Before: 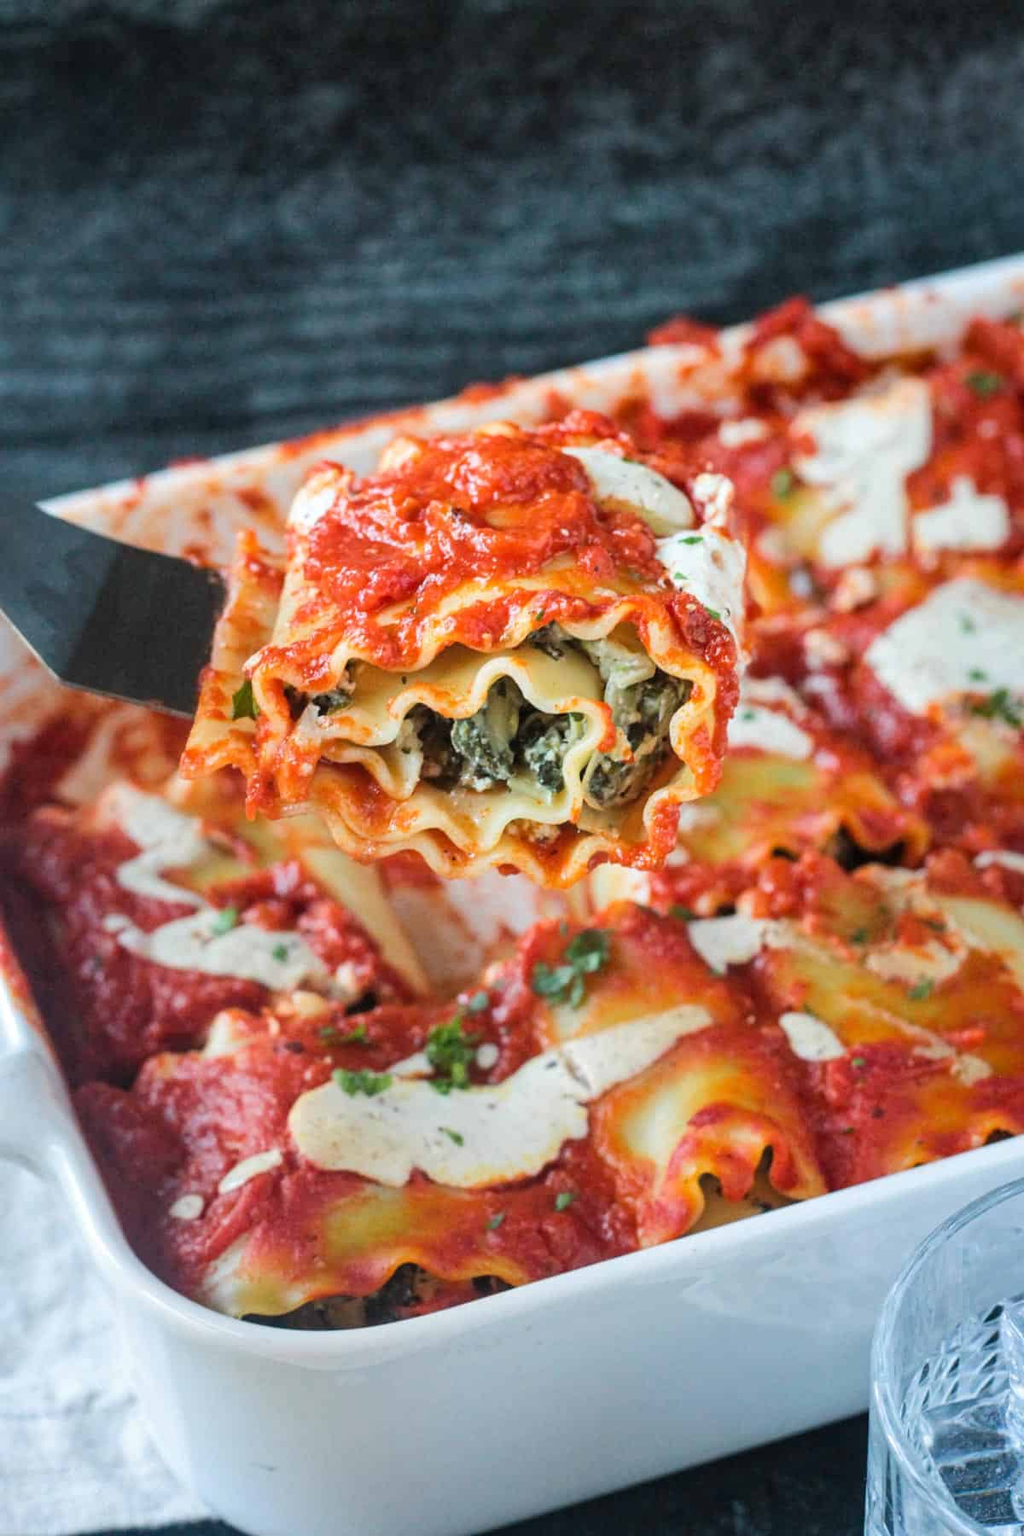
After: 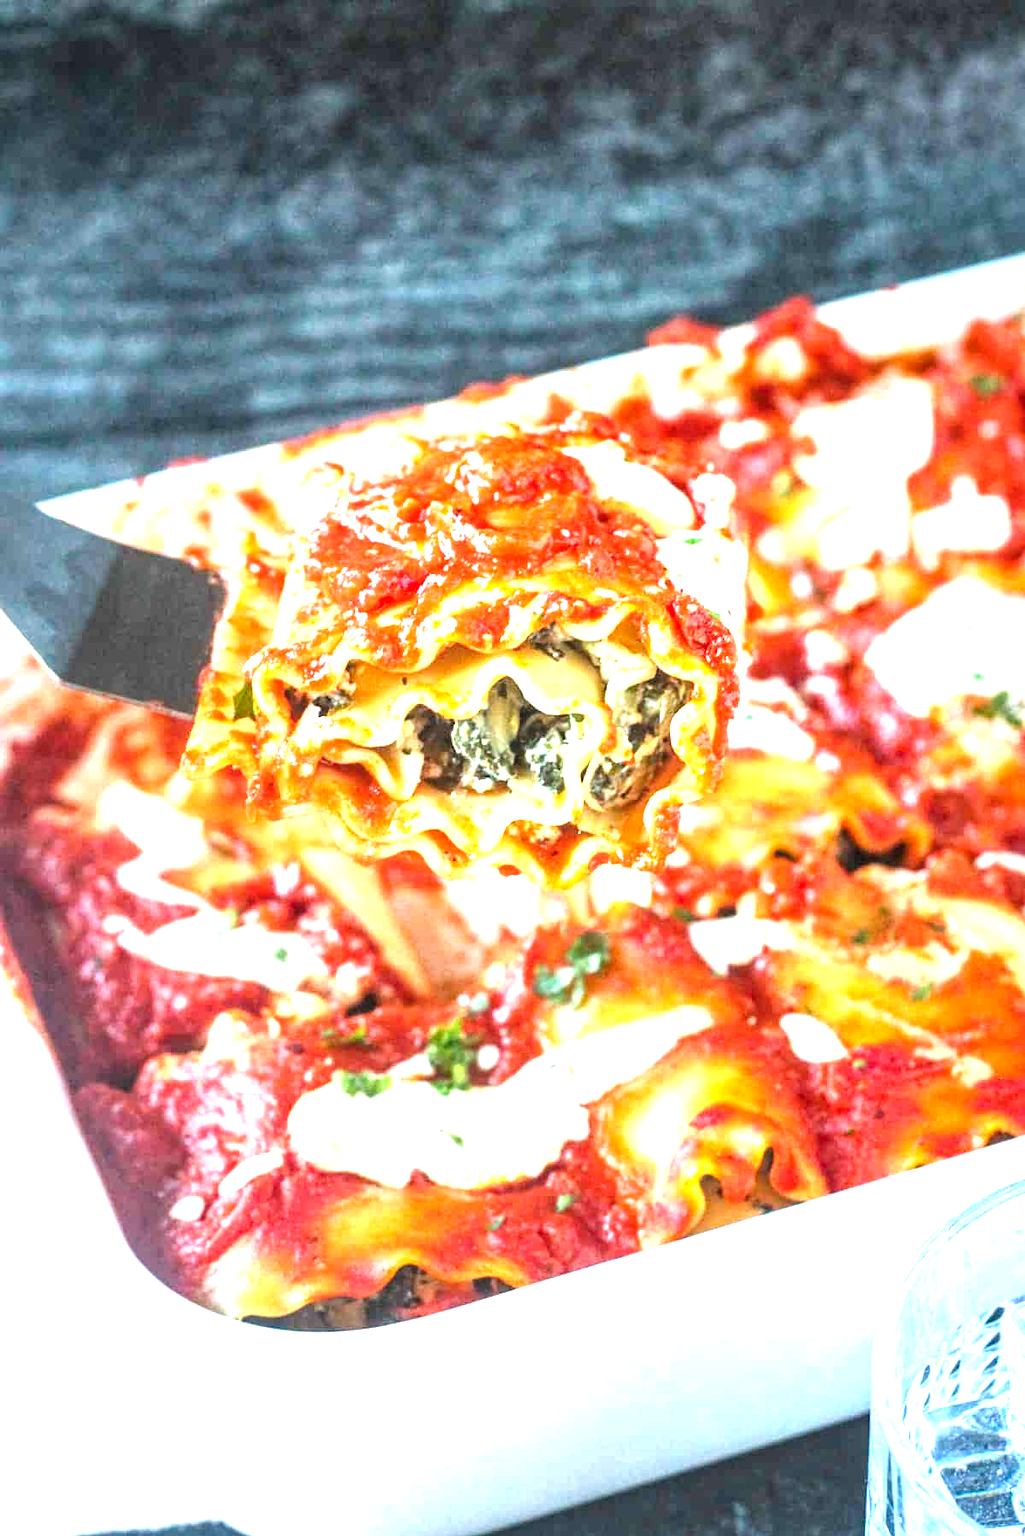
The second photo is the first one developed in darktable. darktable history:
local contrast: on, module defaults
exposure: black level correction 0, exposure 1.742 EV, compensate exposure bias true, compensate highlight preservation false
crop: bottom 0.058%
color balance rgb: highlights gain › chroma 0.162%, highlights gain › hue 332.49°, perceptual saturation grading › global saturation 8.703%
